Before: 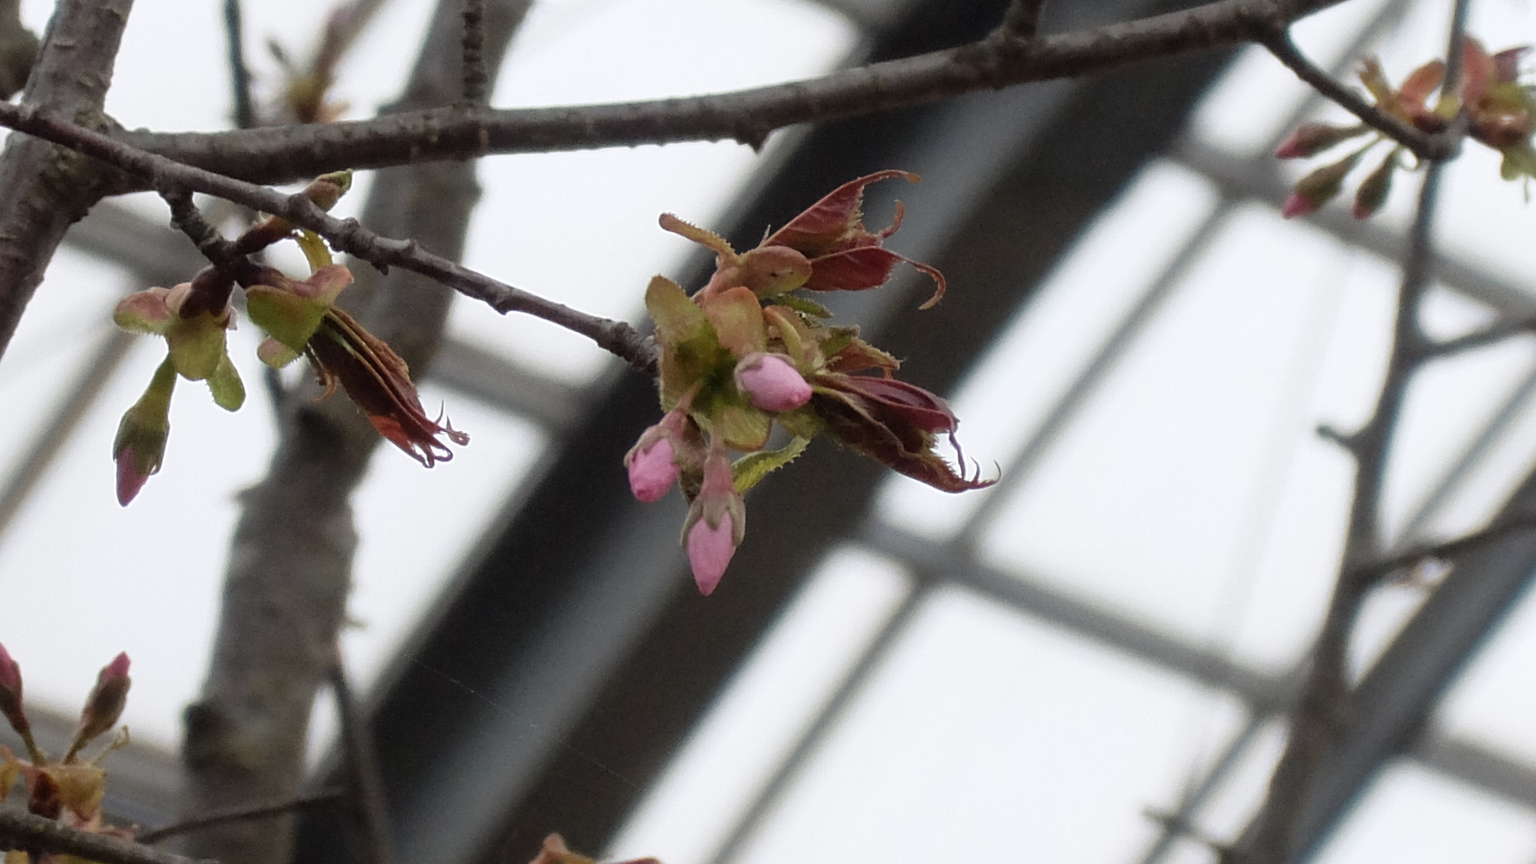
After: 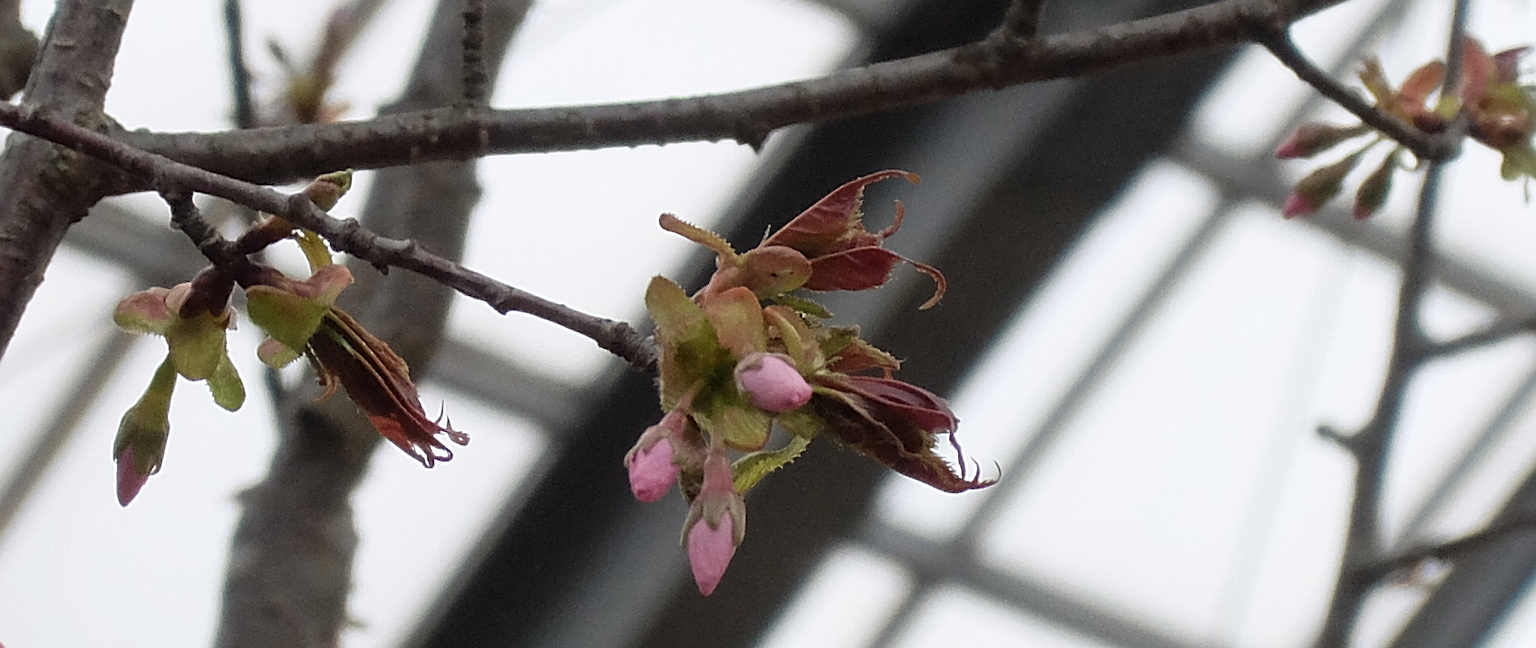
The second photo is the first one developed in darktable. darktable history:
sharpen: on, module defaults
crop: bottom 24.967%
